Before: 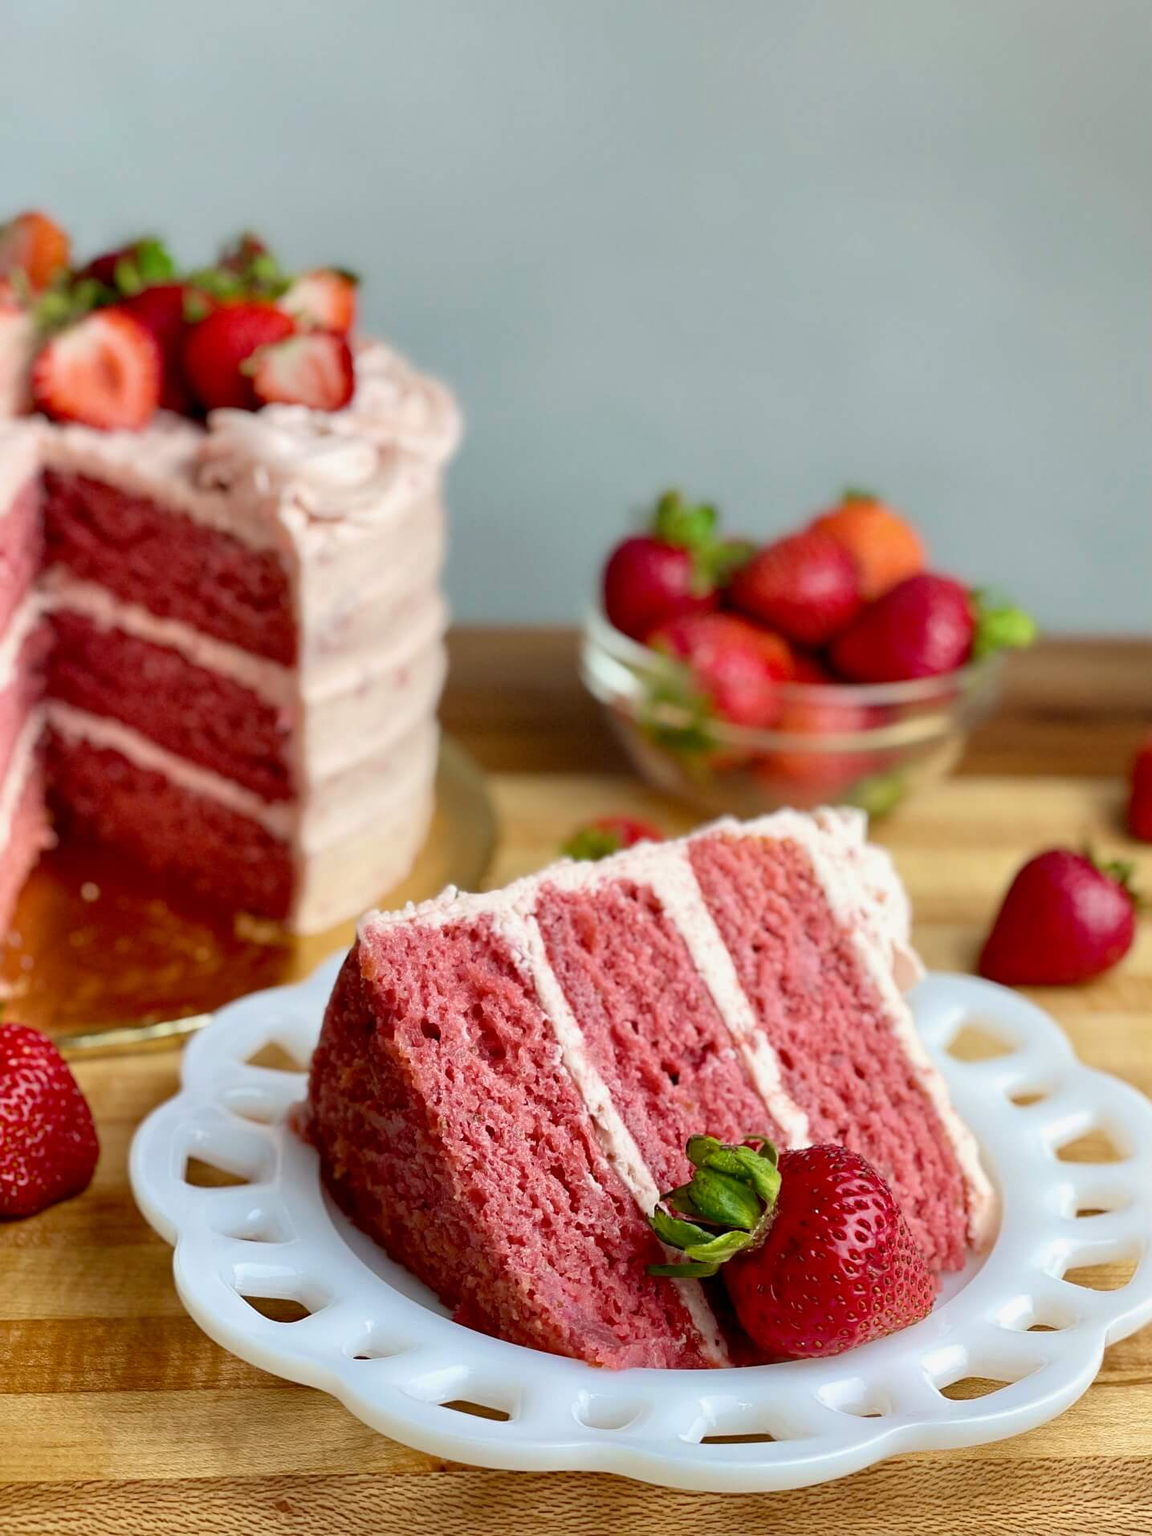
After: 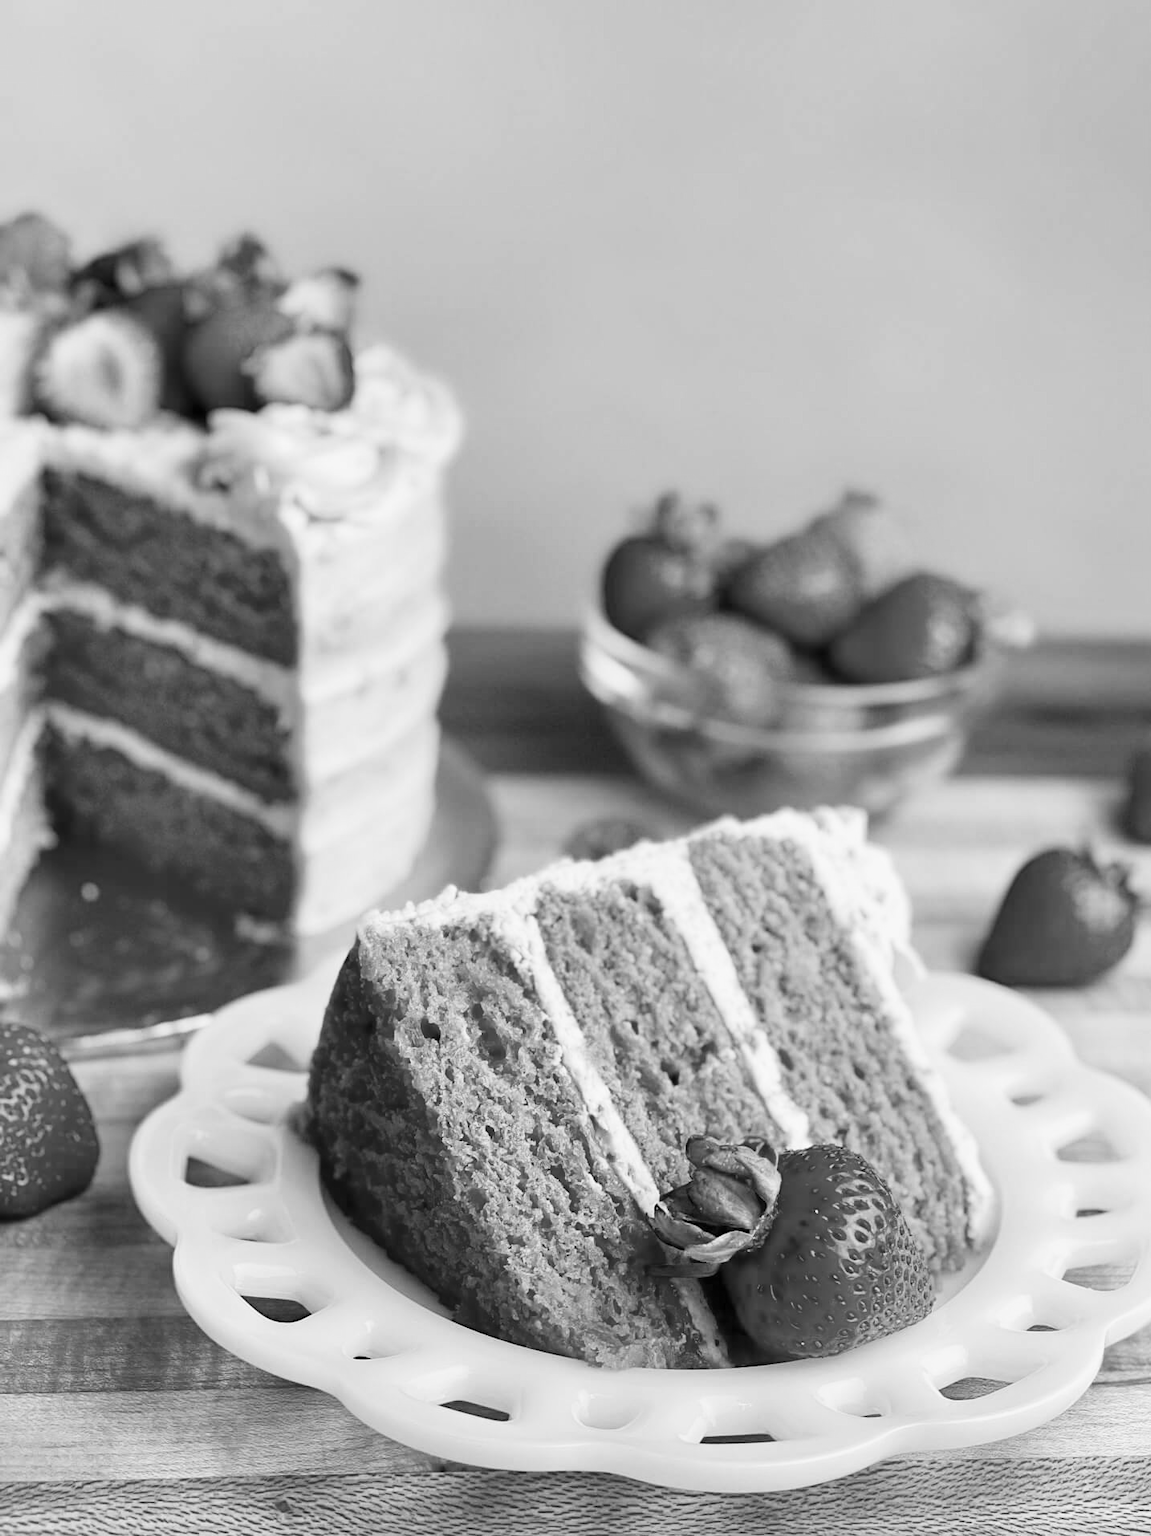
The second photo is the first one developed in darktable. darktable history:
contrast brightness saturation: contrast 0.2, brightness 0.16, saturation 0.22
monochrome: a 32, b 64, size 2.3
